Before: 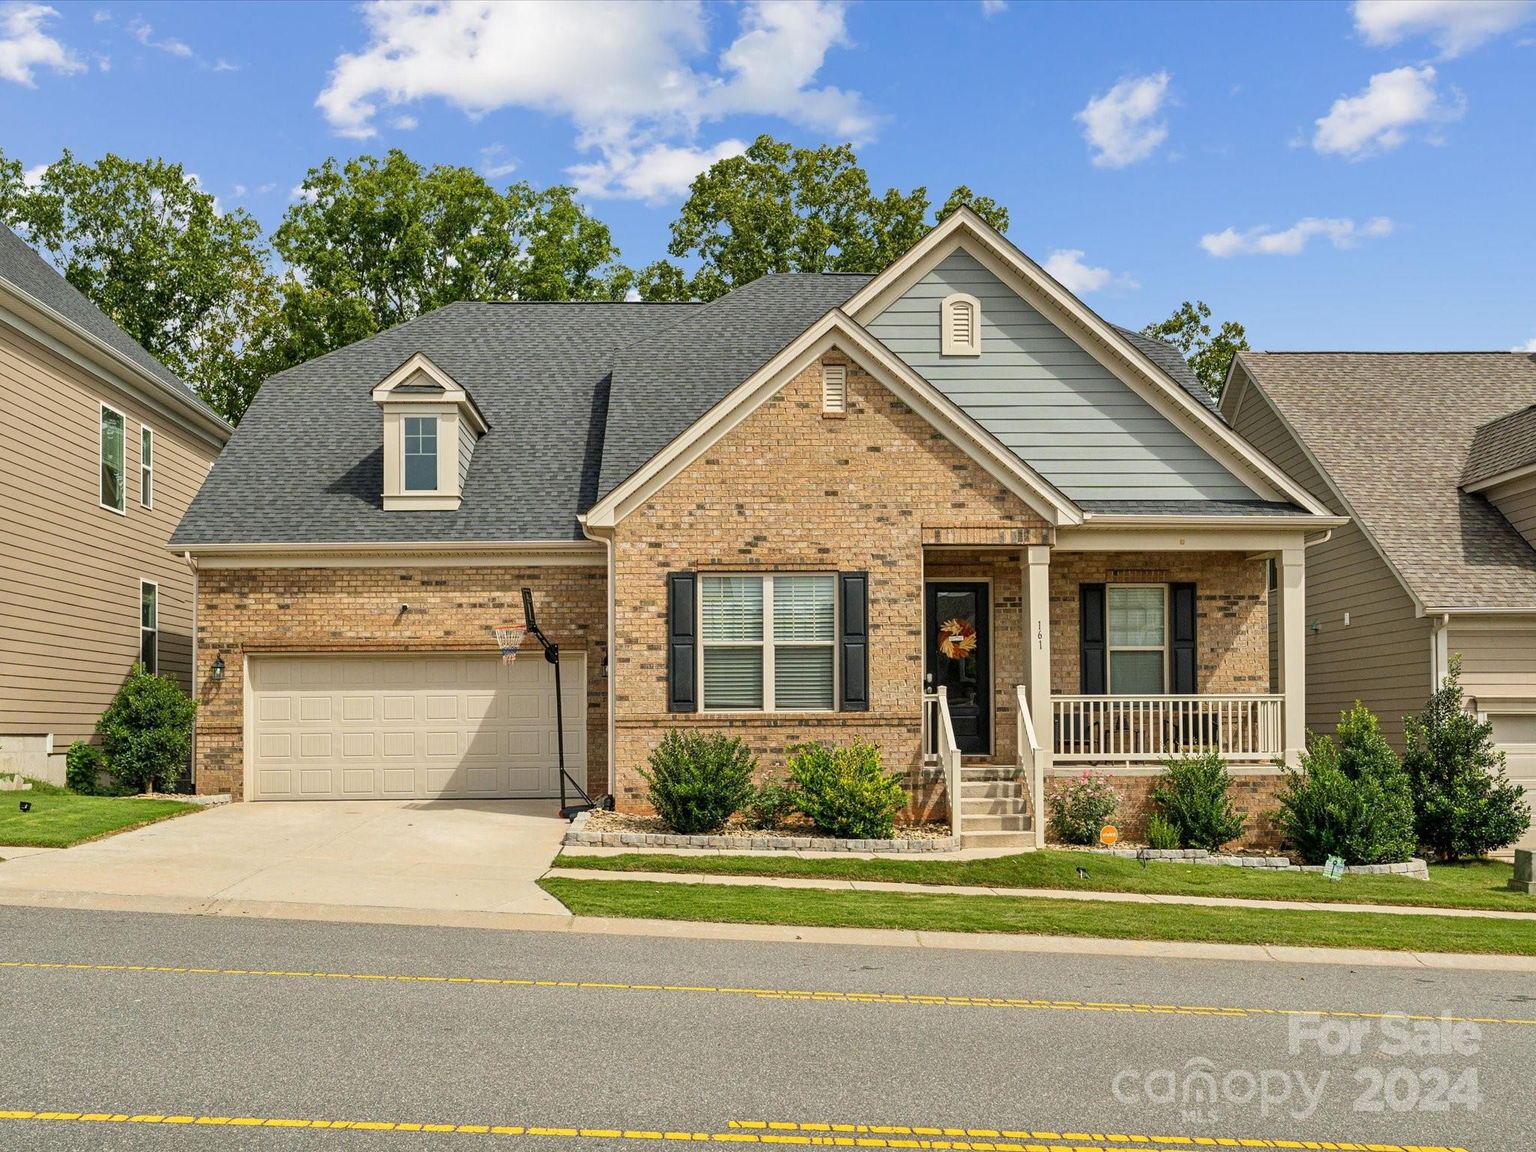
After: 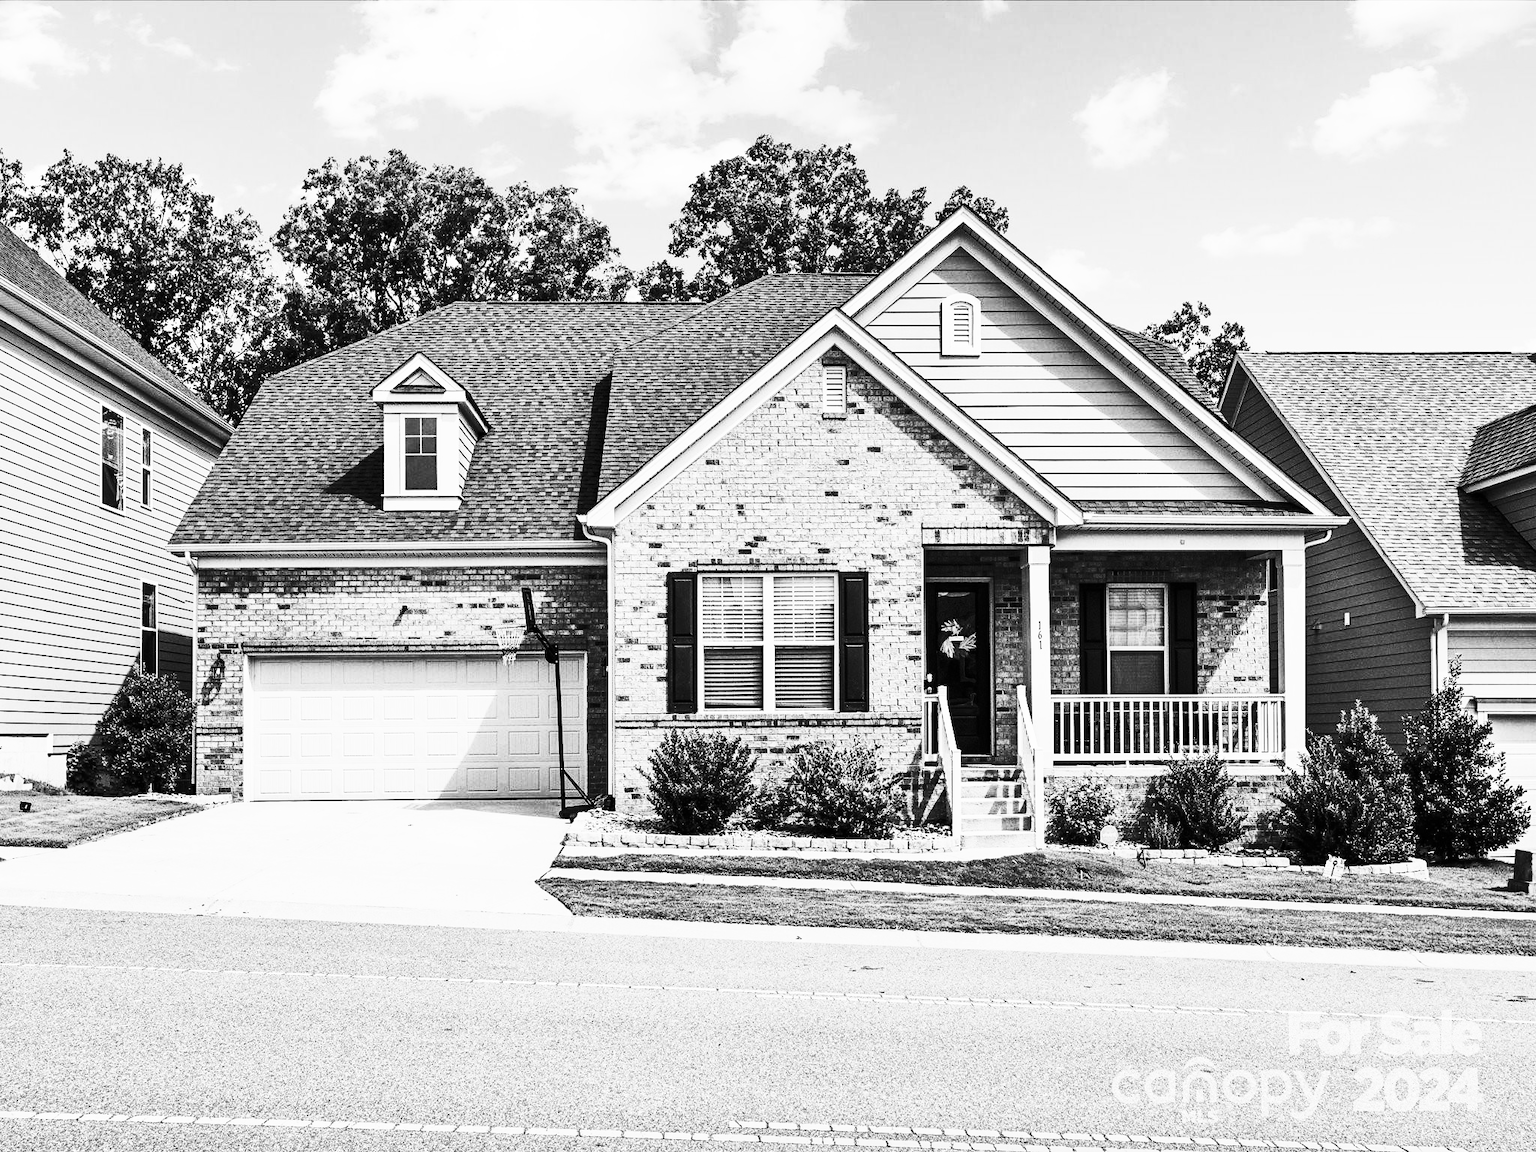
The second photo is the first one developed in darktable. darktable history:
monochrome: on, module defaults
contrast brightness saturation: contrast 0.93, brightness 0.2
